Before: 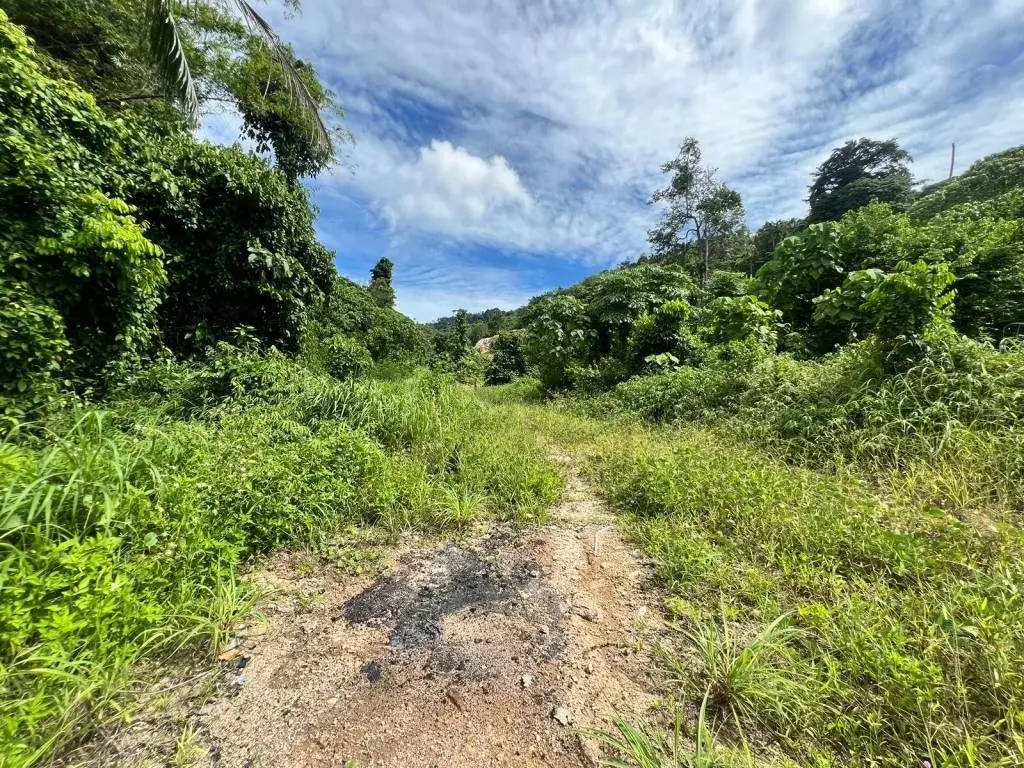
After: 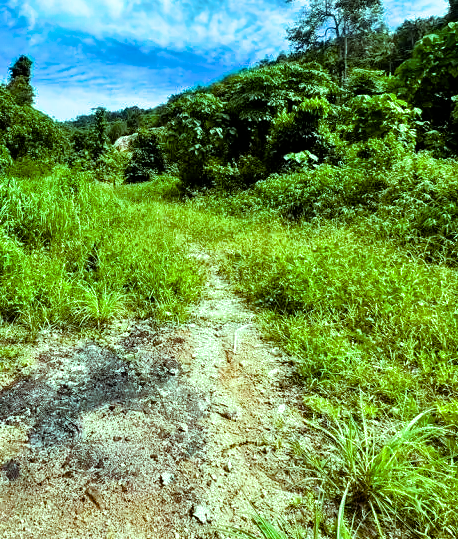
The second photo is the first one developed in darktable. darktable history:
crop: left 35.301%, top 26.317%, right 19.951%, bottom 3.375%
color balance rgb: shadows lift › chroma 2.033%, shadows lift › hue 50.02°, highlights gain › chroma 5.334%, highlights gain › hue 197.12°, perceptual saturation grading › global saturation 35.898%, perceptual saturation grading › shadows 35.427%, global vibrance 20%
filmic rgb: black relative exposure -8.24 EV, white relative exposure 2.2 EV, threshold 5.97 EV, target white luminance 99.961%, hardness 7.12, latitude 74.39%, contrast 1.322, highlights saturation mix -2.62%, shadows ↔ highlights balance 30.5%, enable highlight reconstruction true
